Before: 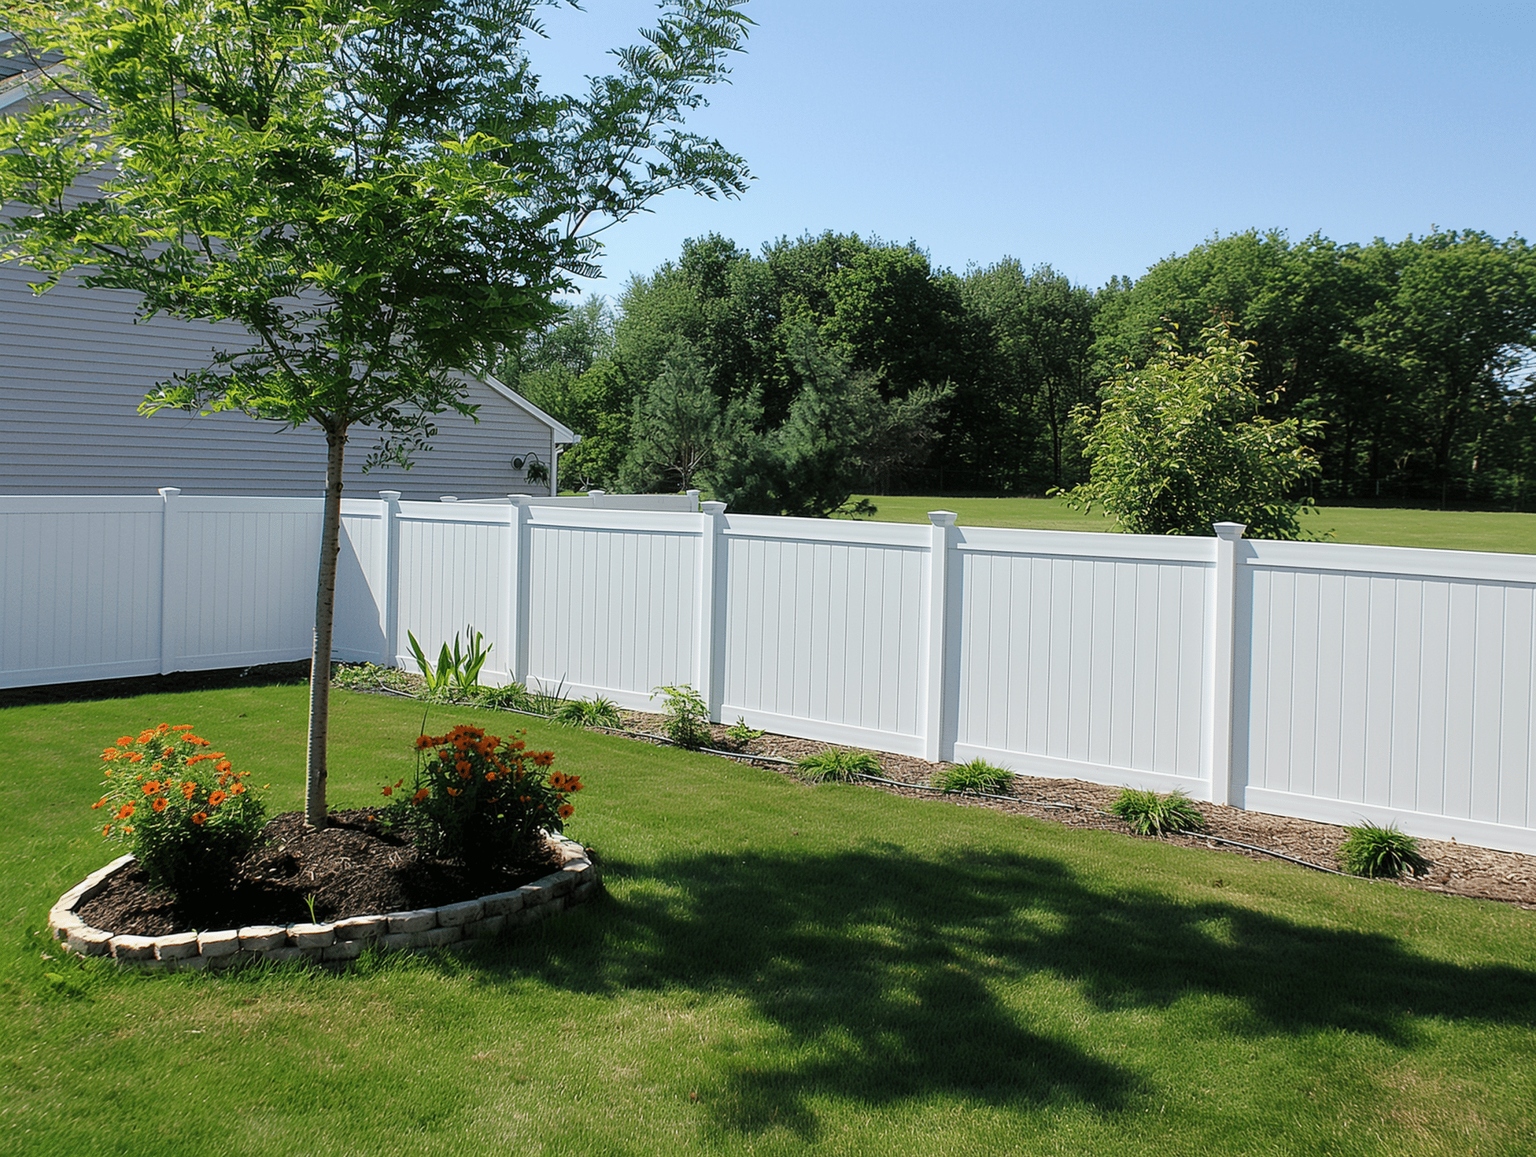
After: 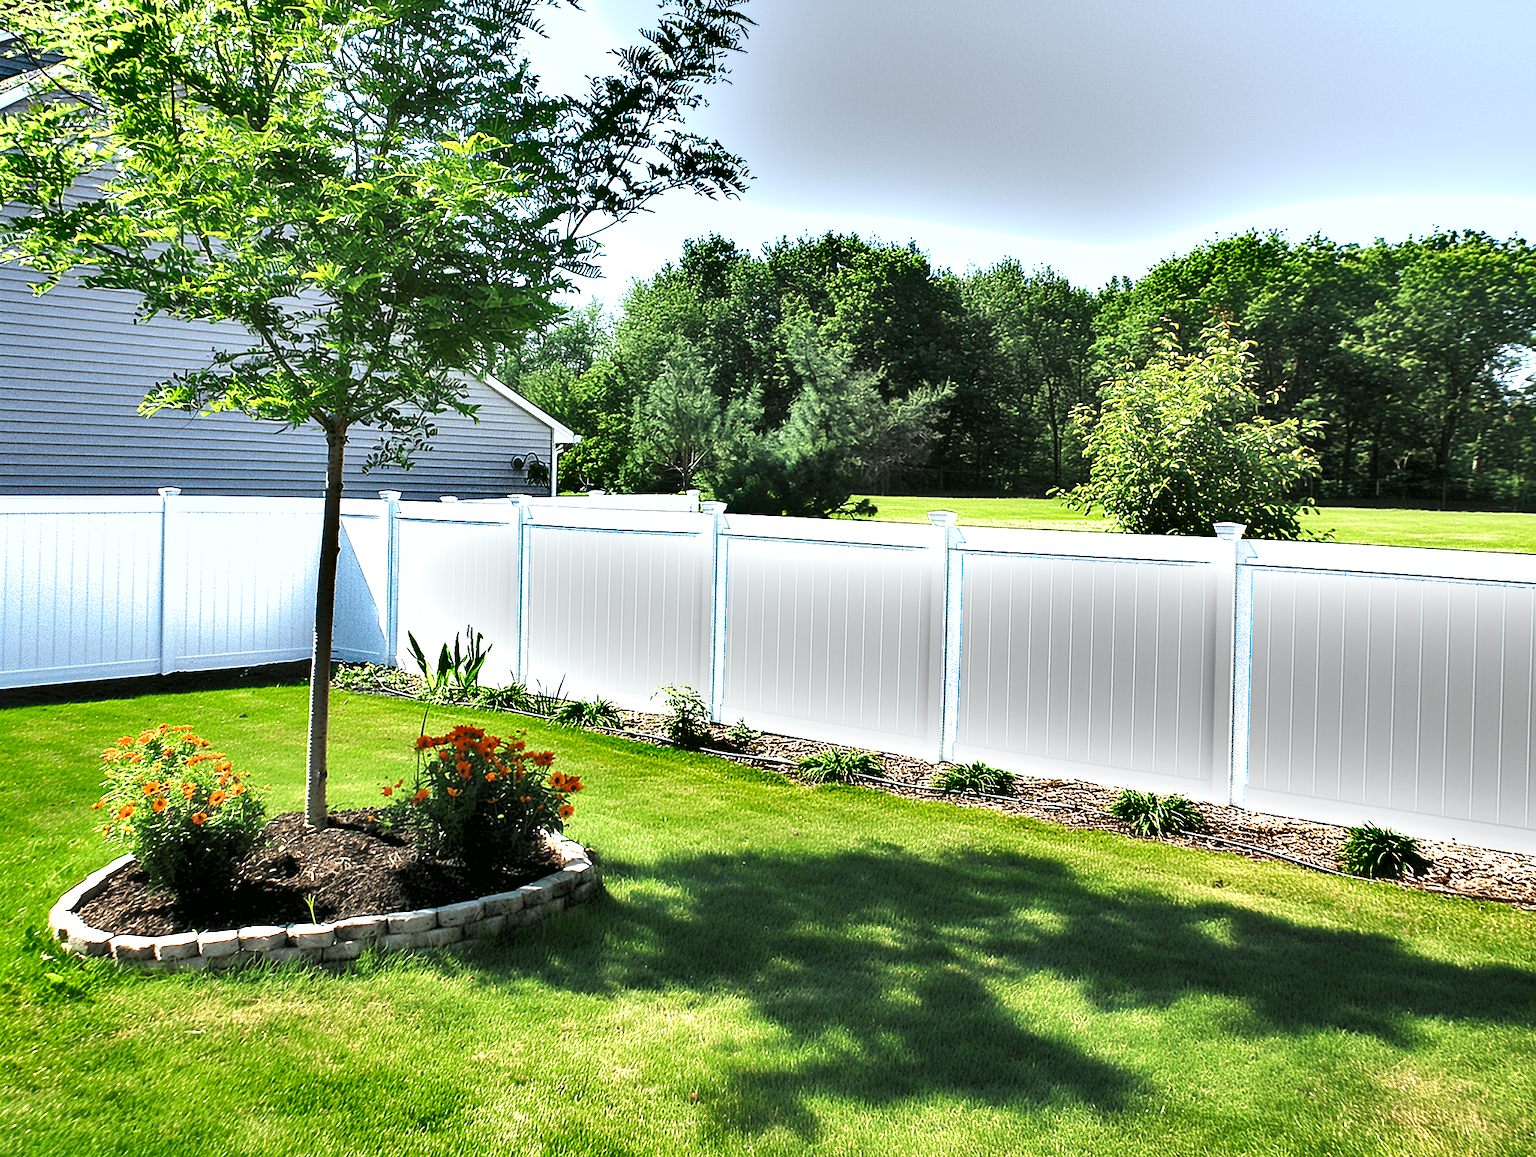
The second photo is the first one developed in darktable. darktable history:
exposure: black level correction 0.001, exposure 1.649 EV, compensate exposure bias true, compensate highlight preservation false
shadows and highlights: radius 108.81, shadows 41.31, highlights -71.47, low approximation 0.01, soften with gaussian
